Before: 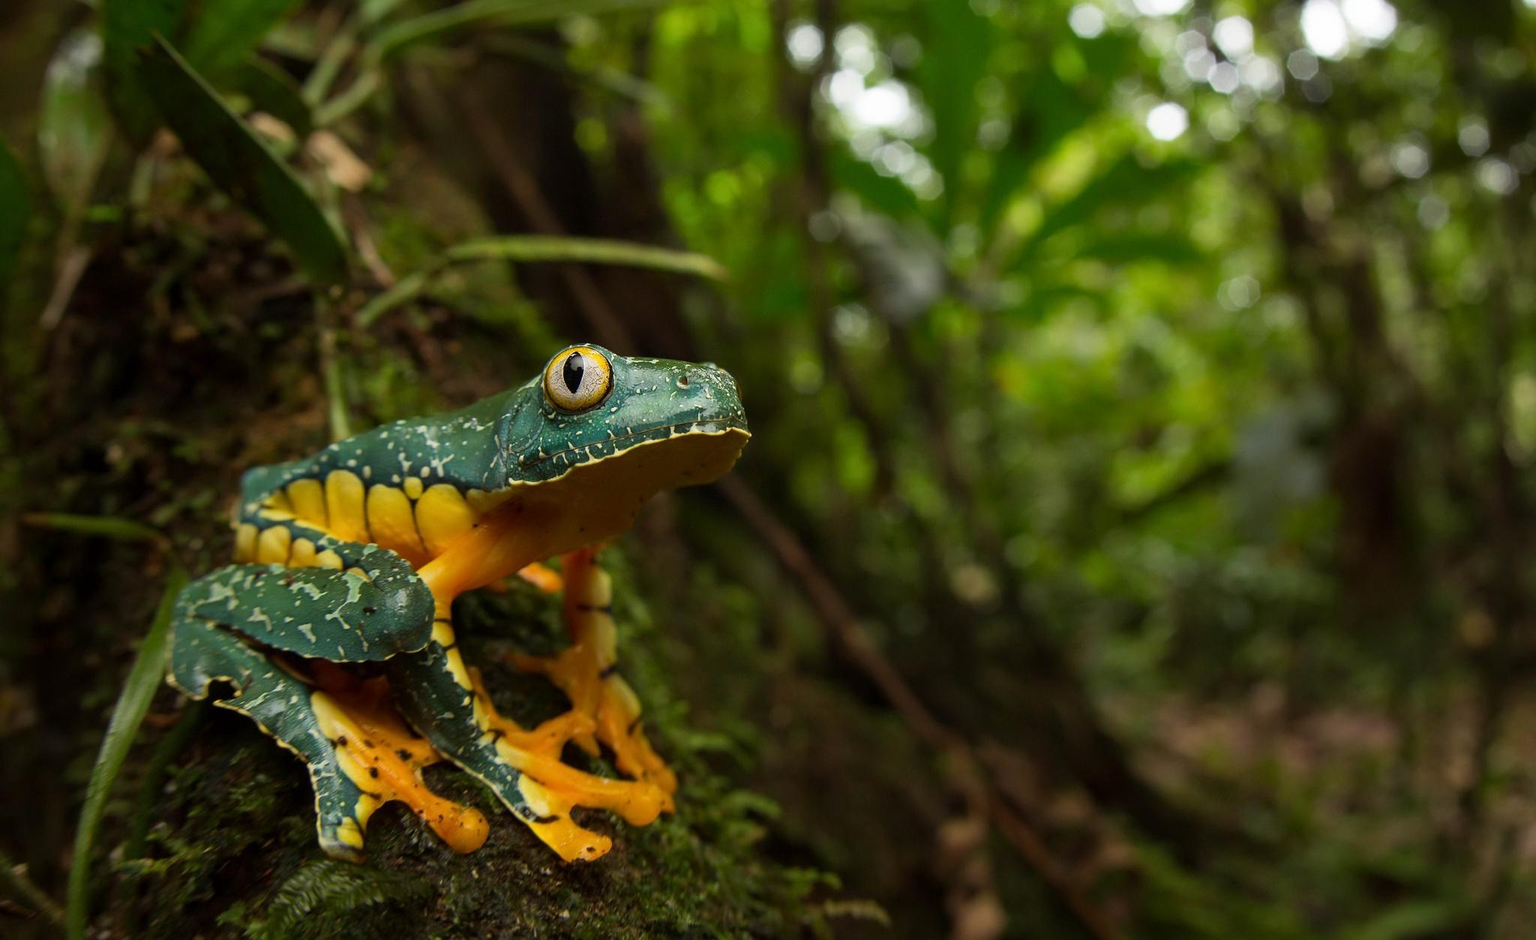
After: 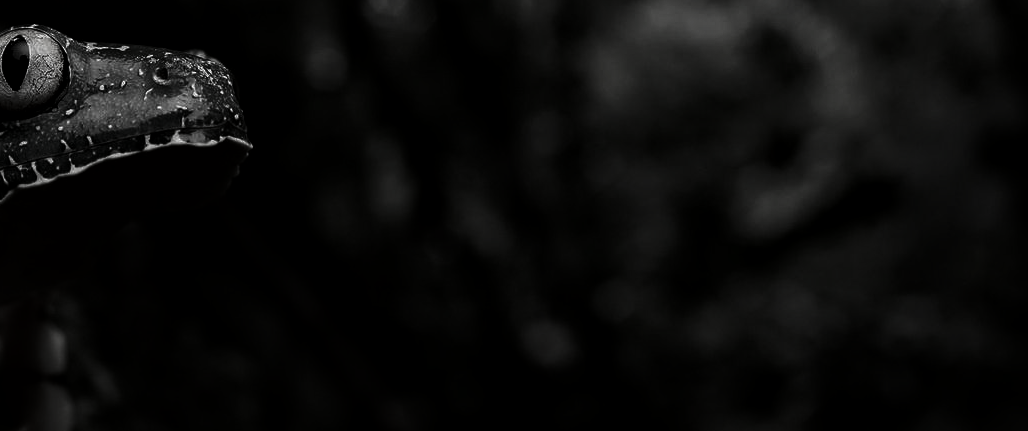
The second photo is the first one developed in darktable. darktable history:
crop: left 36.592%, top 34.625%, right 13.182%, bottom 31%
local contrast: mode bilateral grid, contrast 21, coarseness 50, detail 119%, midtone range 0.2
contrast brightness saturation: contrast 0.016, brightness -0.992, saturation -0.986
